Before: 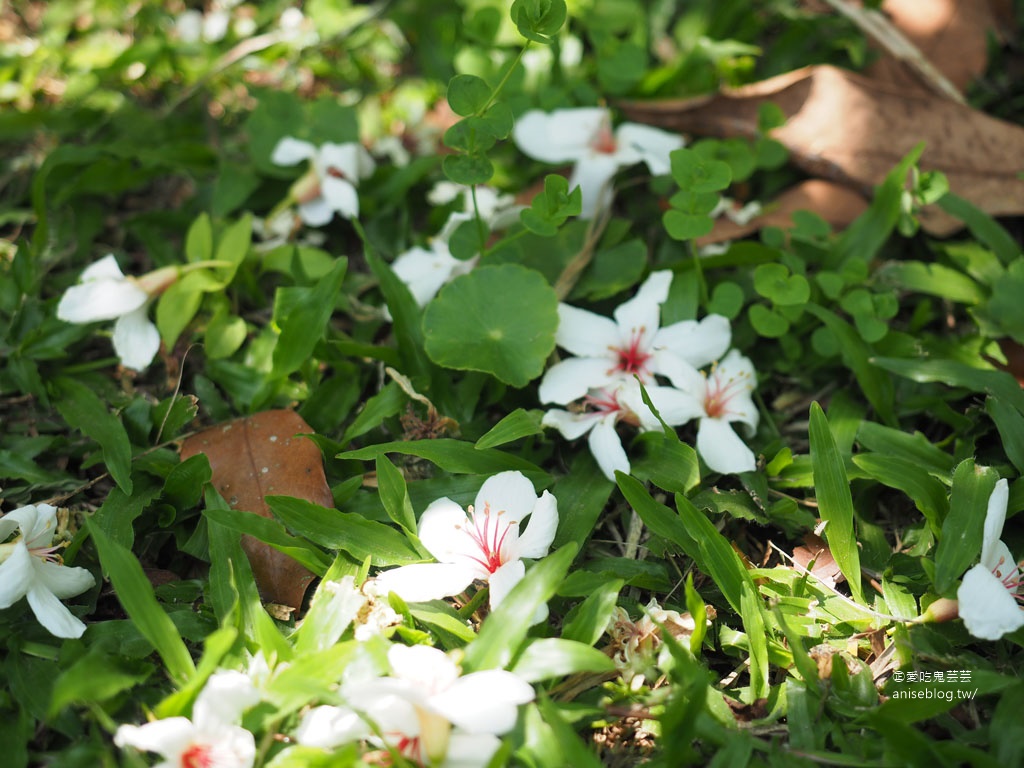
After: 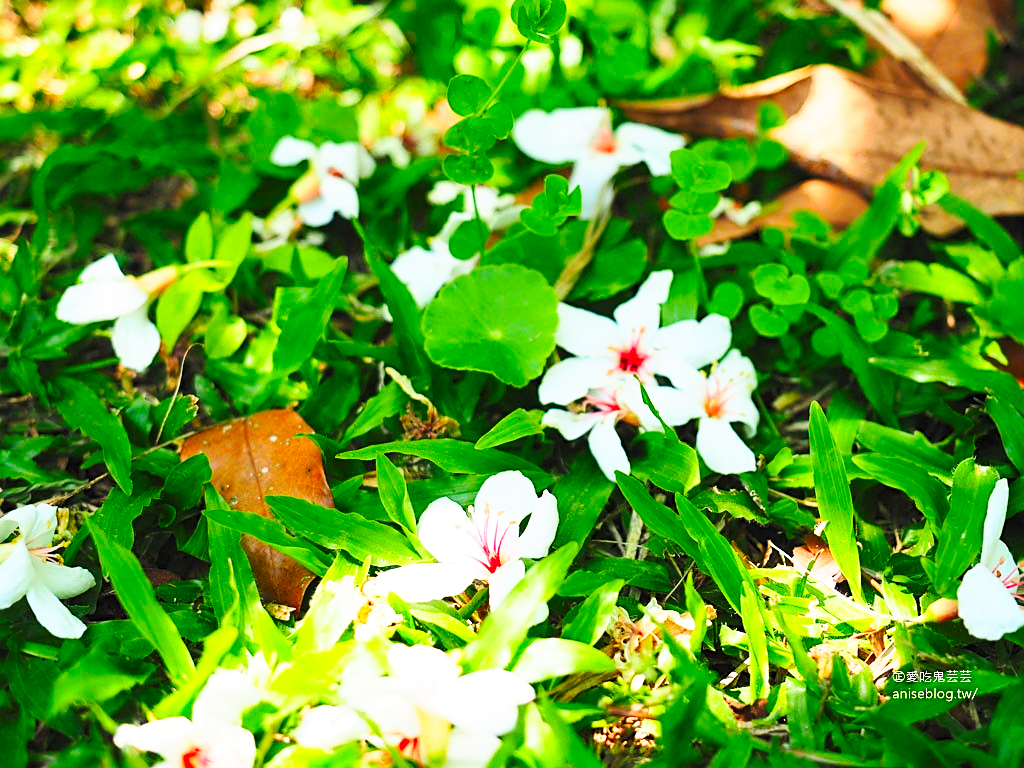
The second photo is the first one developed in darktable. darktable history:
base curve: curves: ch0 [(0, 0) (0.028, 0.03) (0.121, 0.232) (0.46, 0.748) (0.859, 0.968) (1, 1)], preserve colors none
sharpen: on, module defaults
exposure: compensate highlight preservation false
shadows and highlights "1": soften with gaussian
contrast brightness saturation: contrast 0.2, brightness 0.2, saturation 0.8
shadows and highlights #1: white point adjustment -2.4, highlights -40, soften with gaussian
